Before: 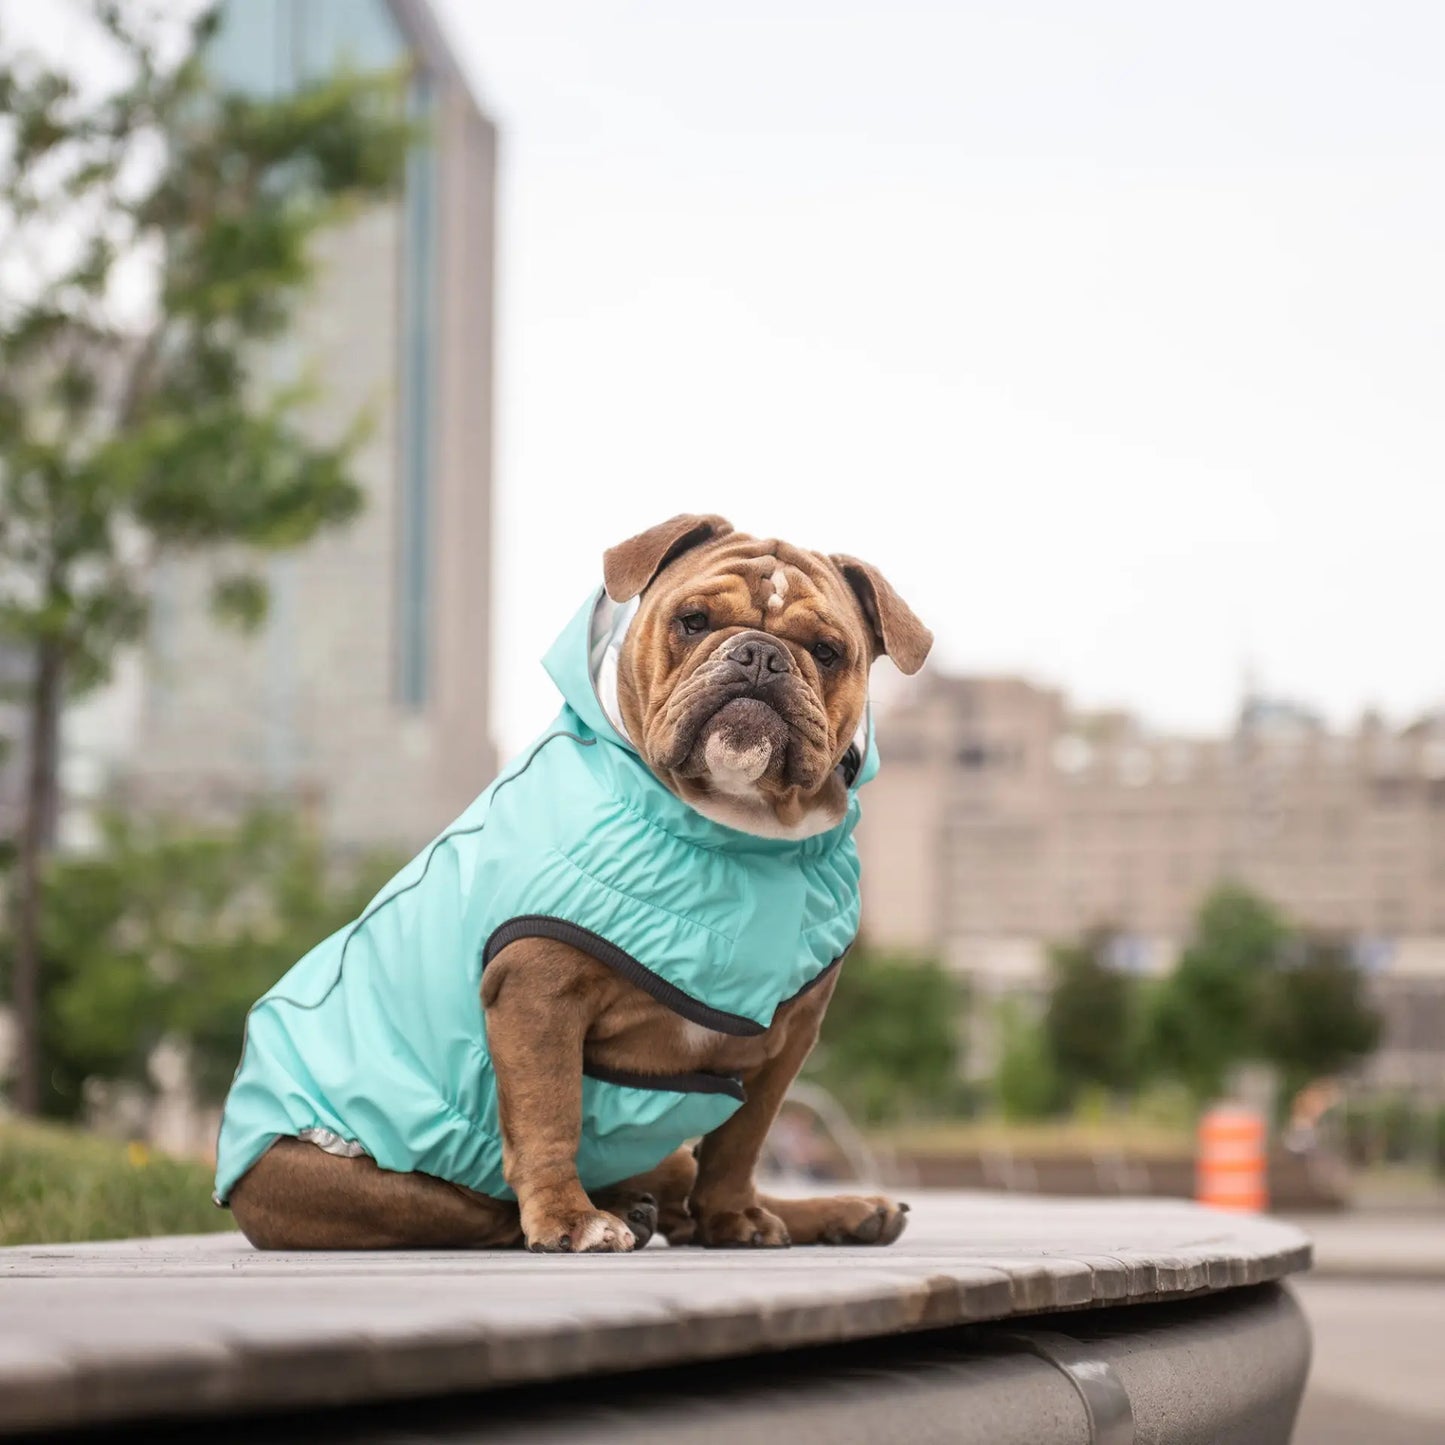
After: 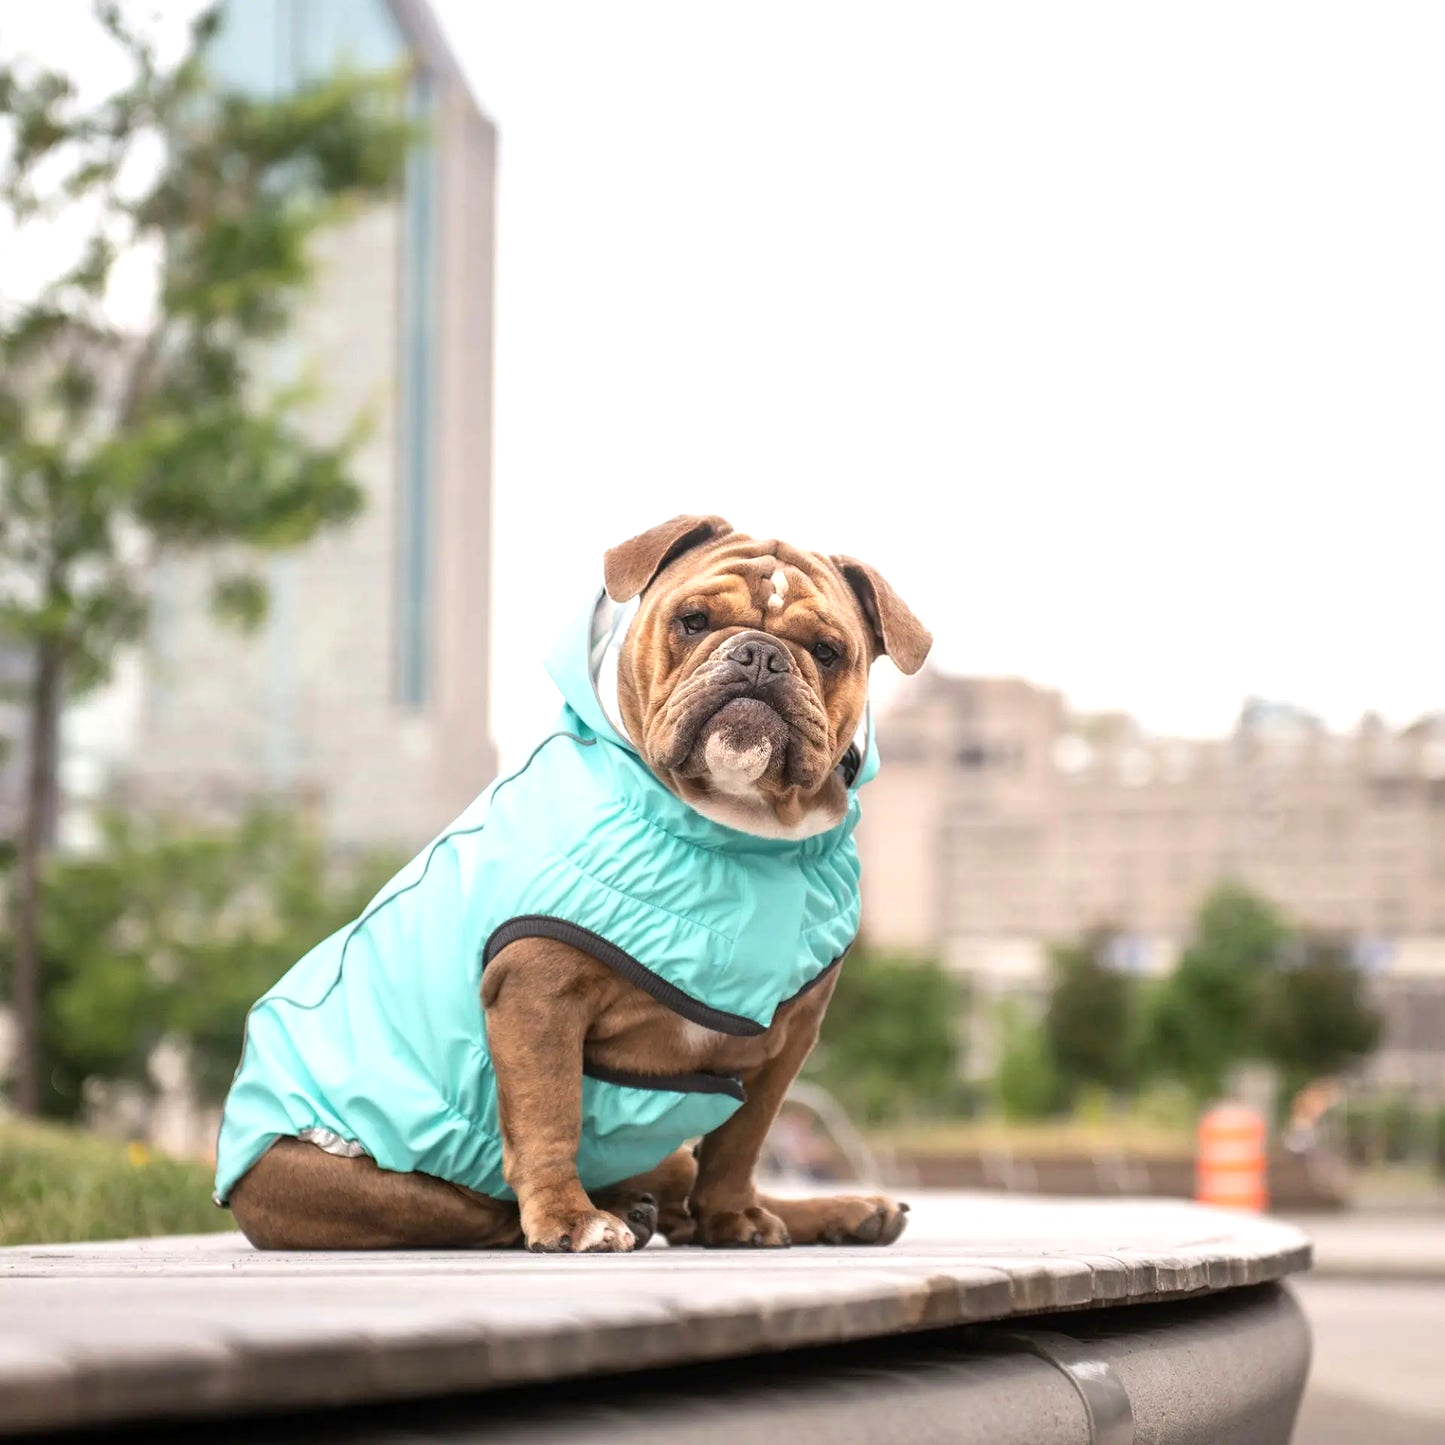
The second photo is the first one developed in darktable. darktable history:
white balance: emerald 1
exposure: black level correction 0.001, exposure 0.5 EV, compensate exposure bias true, compensate highlight preservation false
